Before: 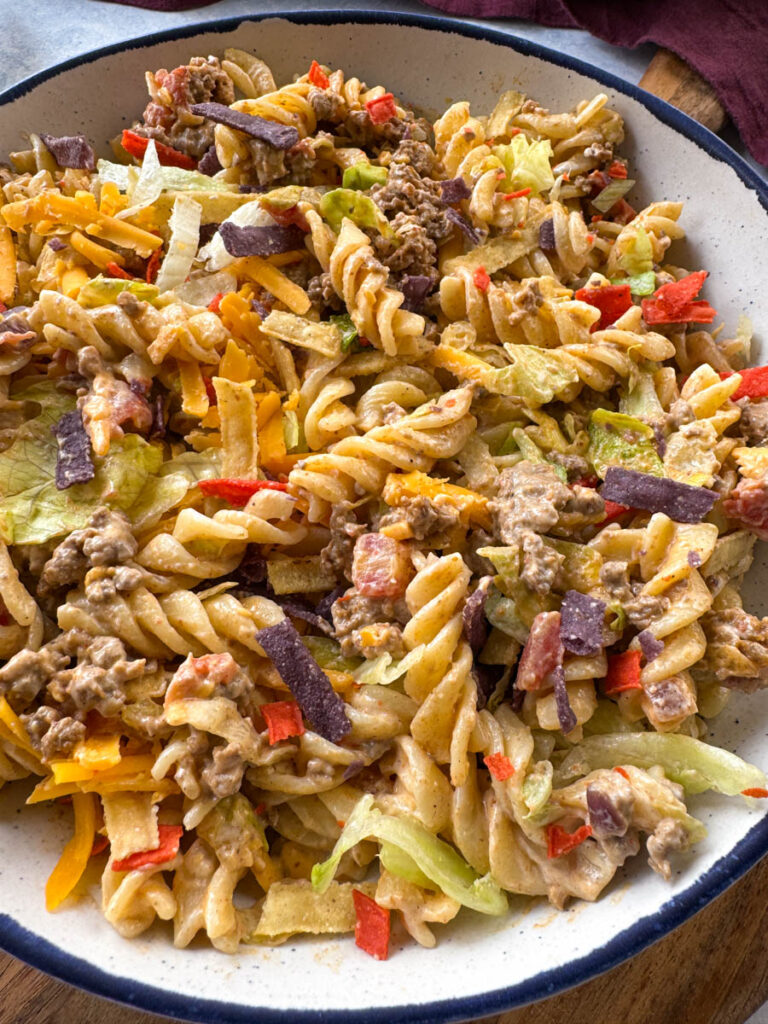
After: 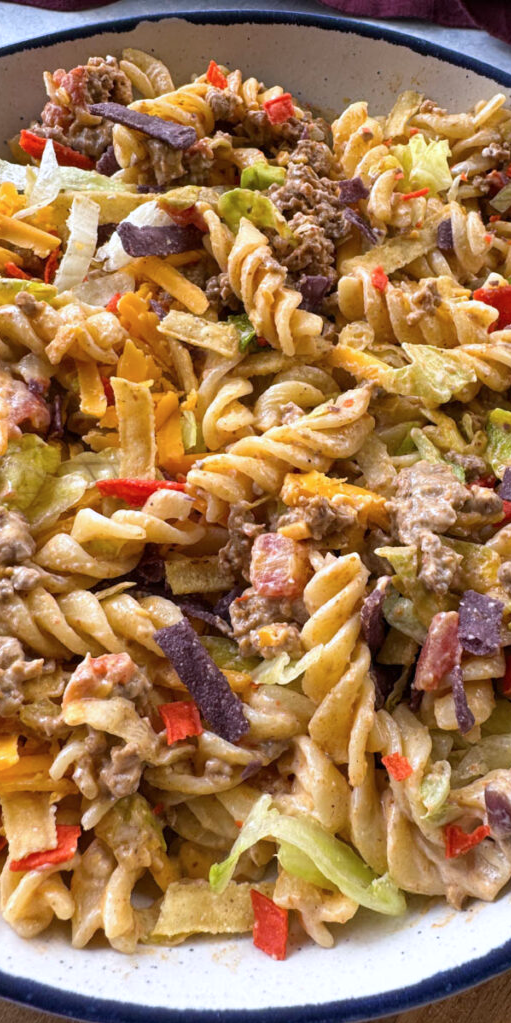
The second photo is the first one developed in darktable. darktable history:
crop and rotate: left 13.336%, right 20.026%
color calibration: illuminant as shot in camera, x 0.358, y 0.373, temperature 4628.91 K
